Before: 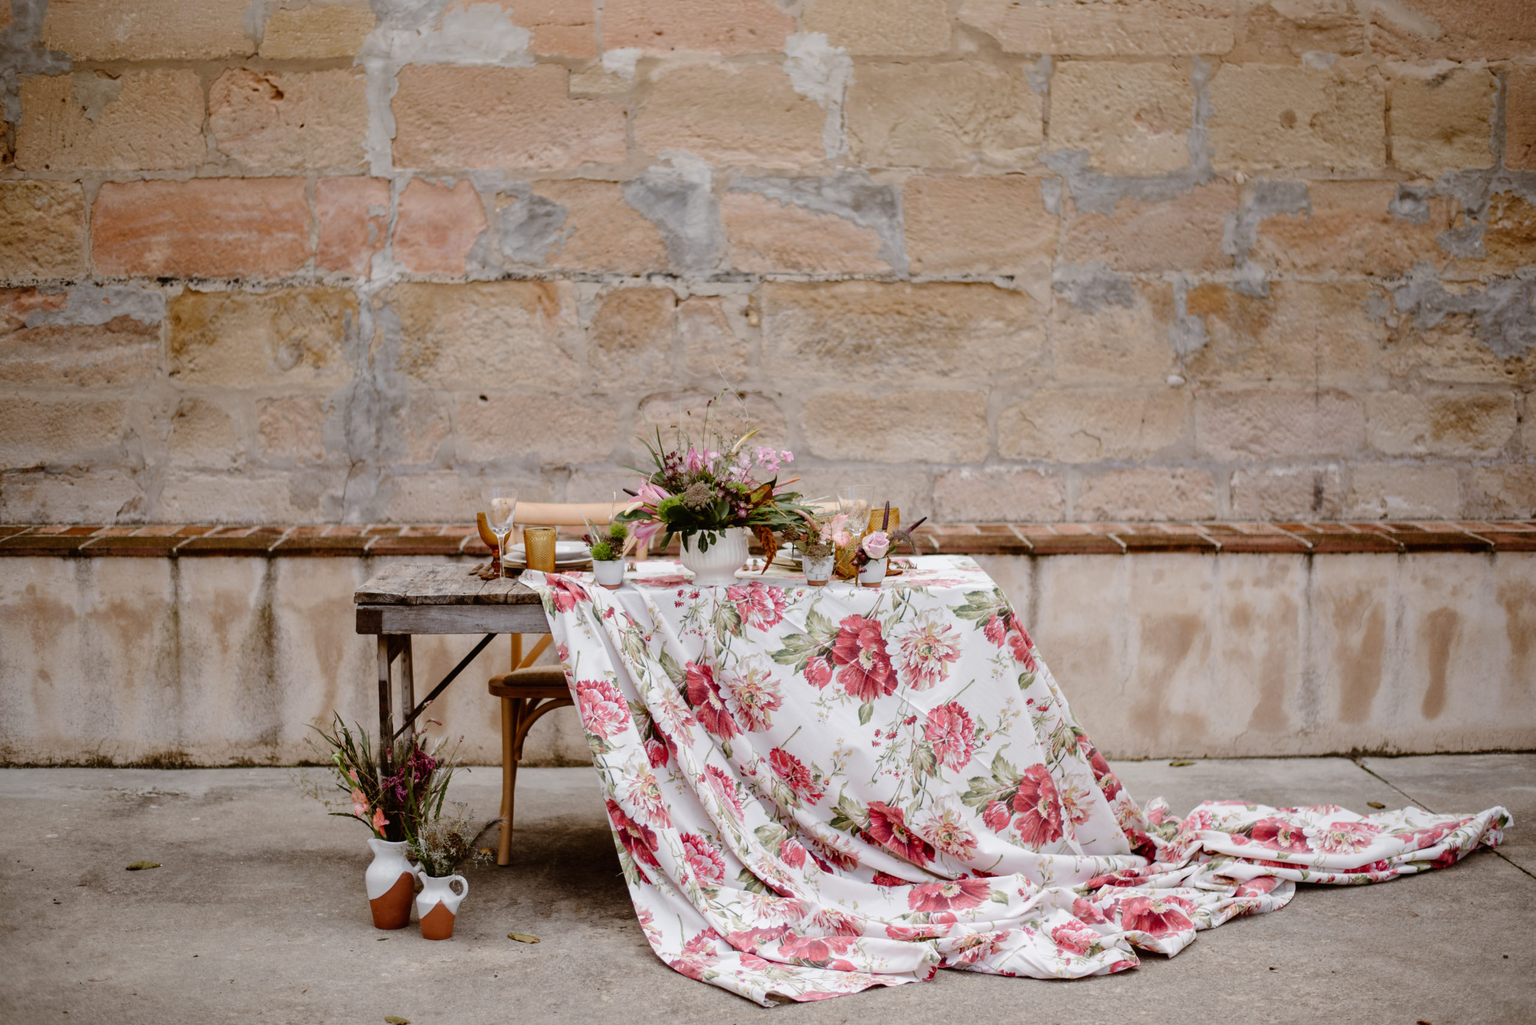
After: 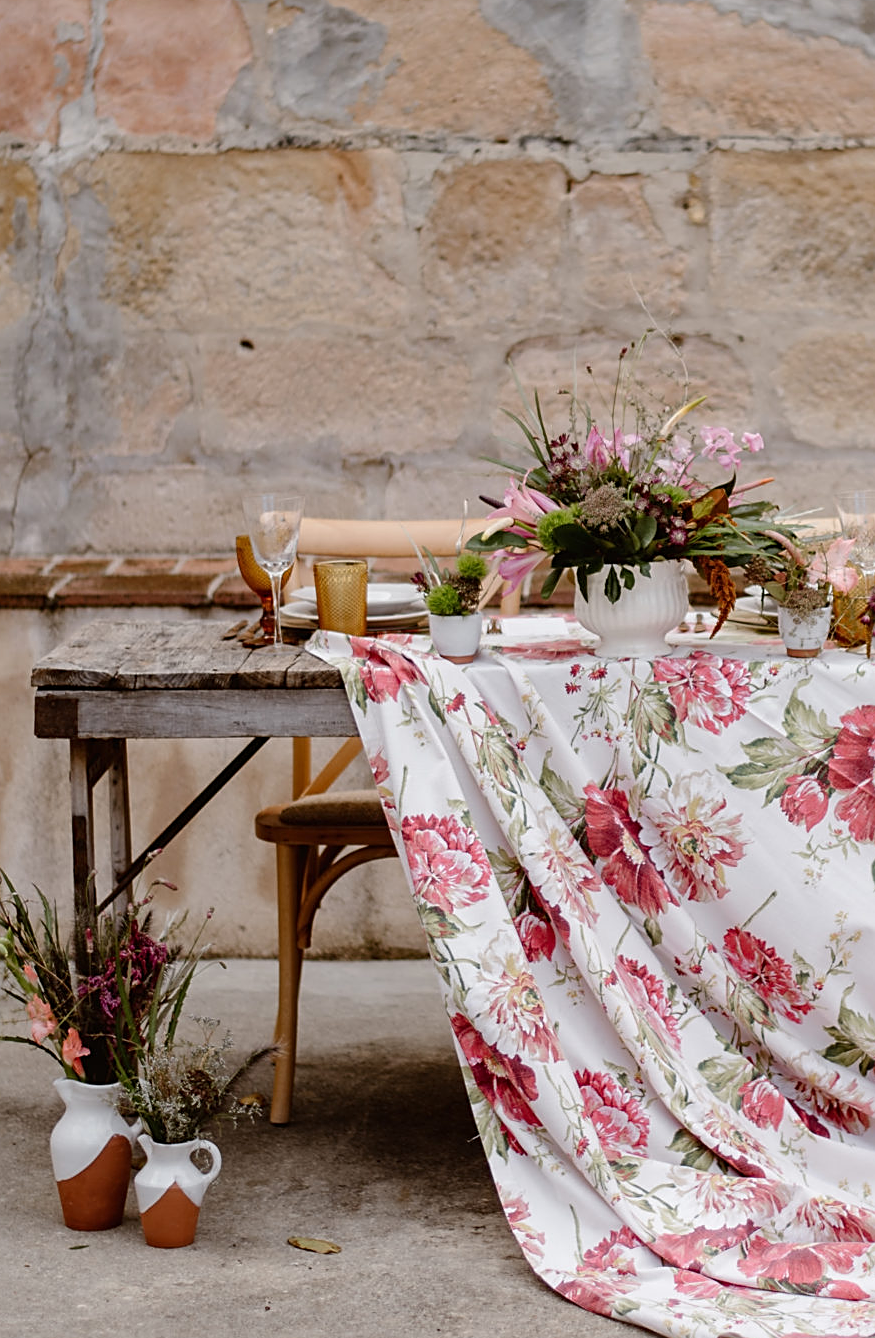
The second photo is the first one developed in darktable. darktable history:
crop and rotate: left 21.852%, top 18.697%, right 43.952%, bottom 2.986%
sharpen: on, module defaults
